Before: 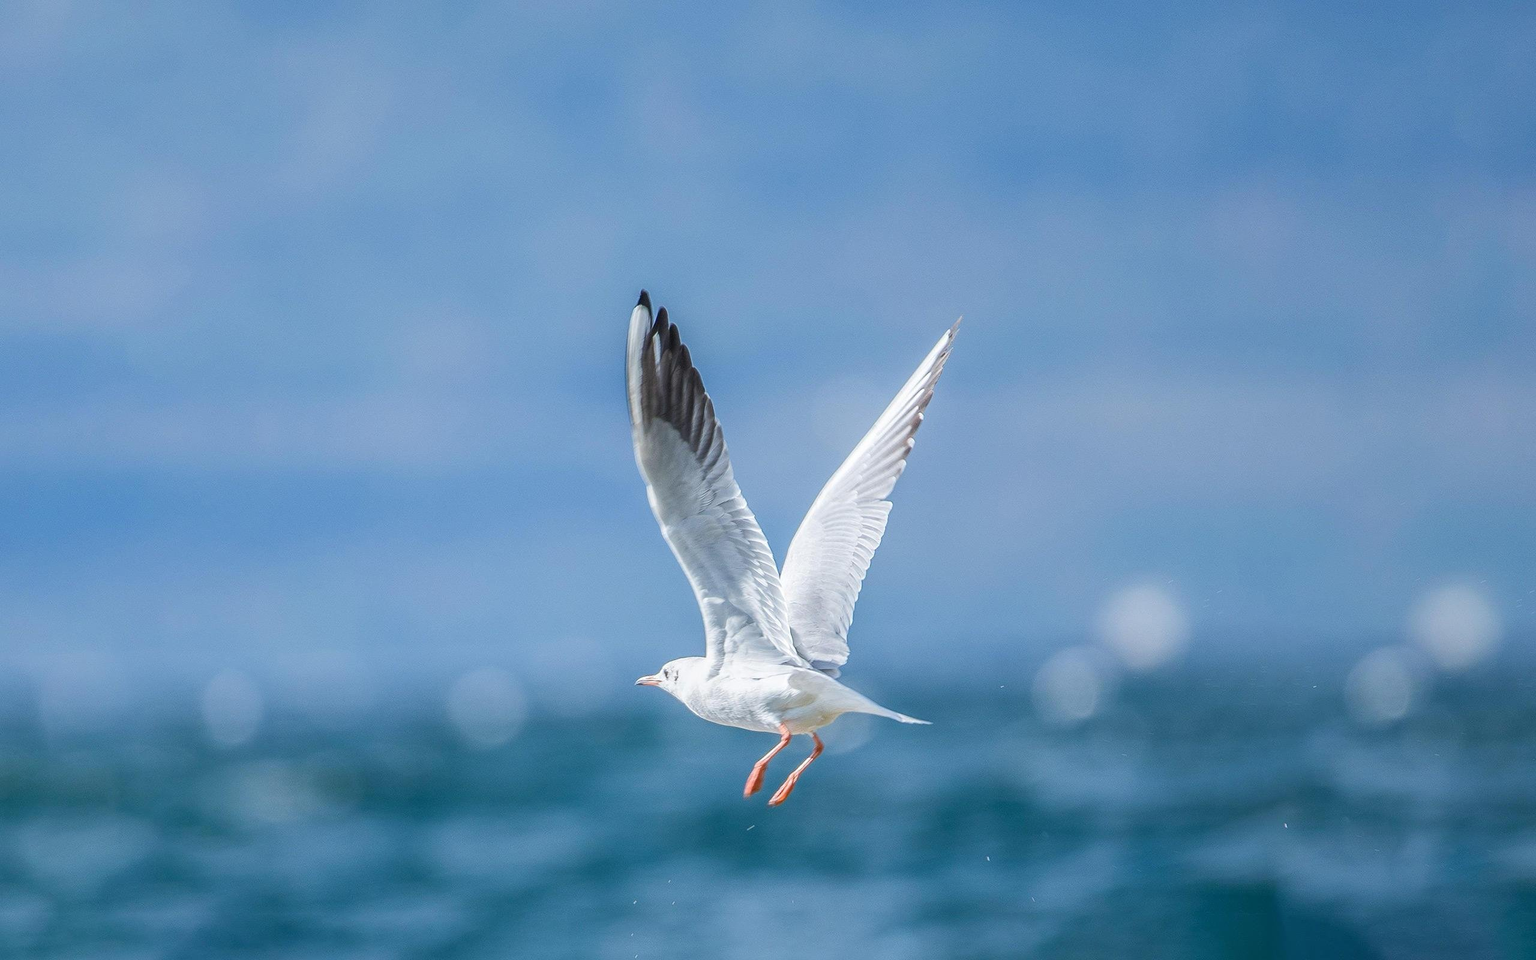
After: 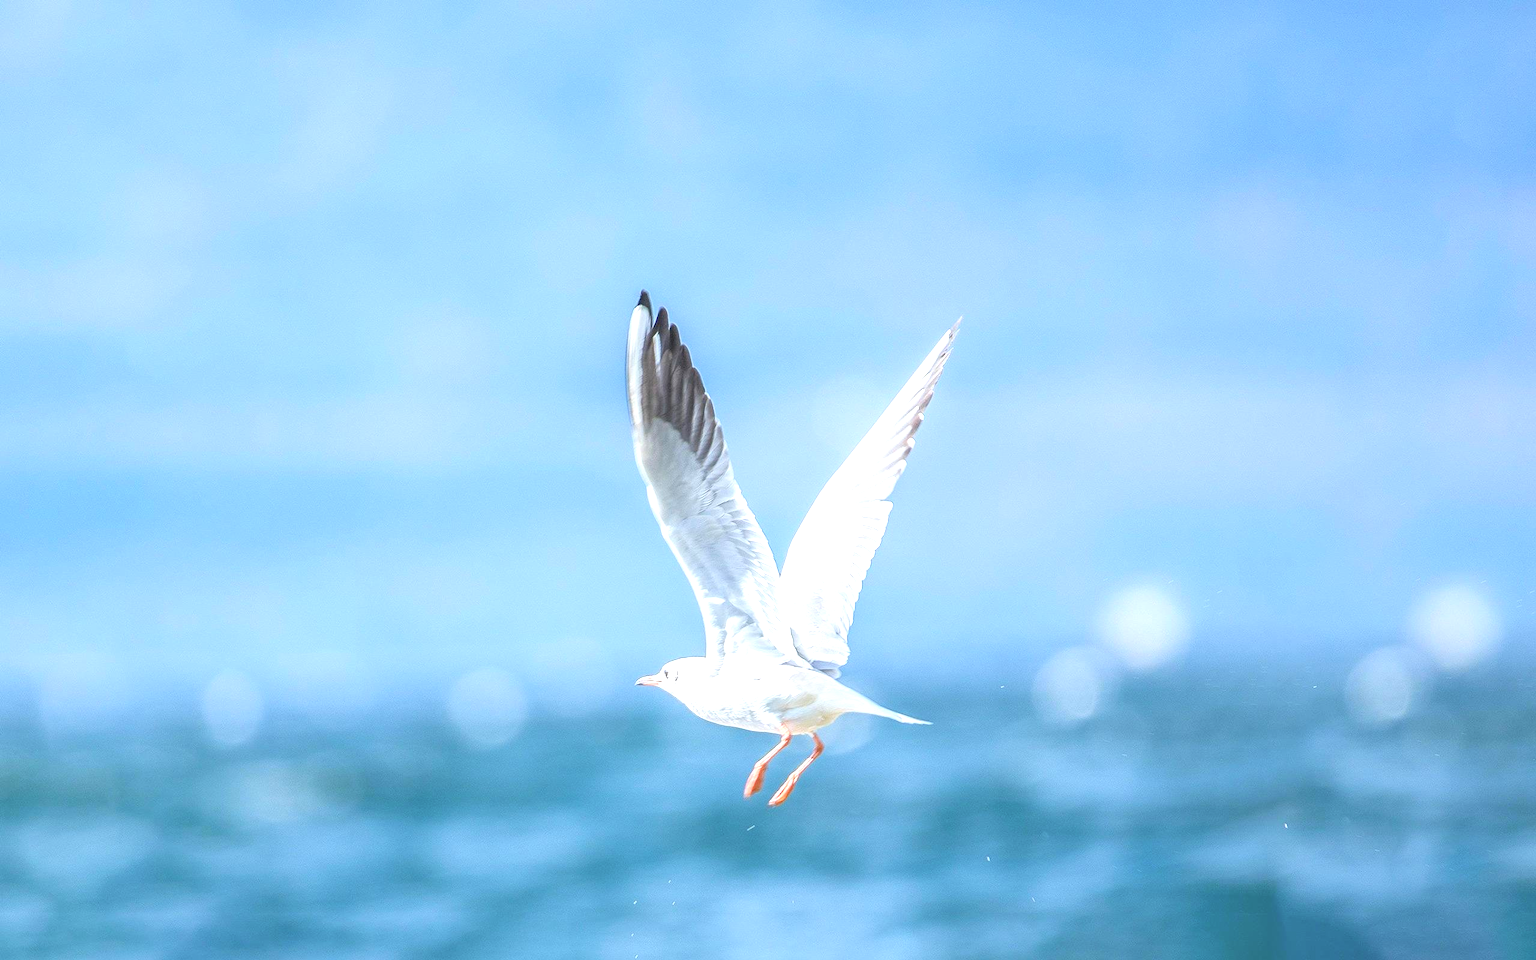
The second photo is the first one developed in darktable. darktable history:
contrast brightness saturation: brightness 0.15
exposure: exposure 0.95 EV, compensate highlight preservation false
